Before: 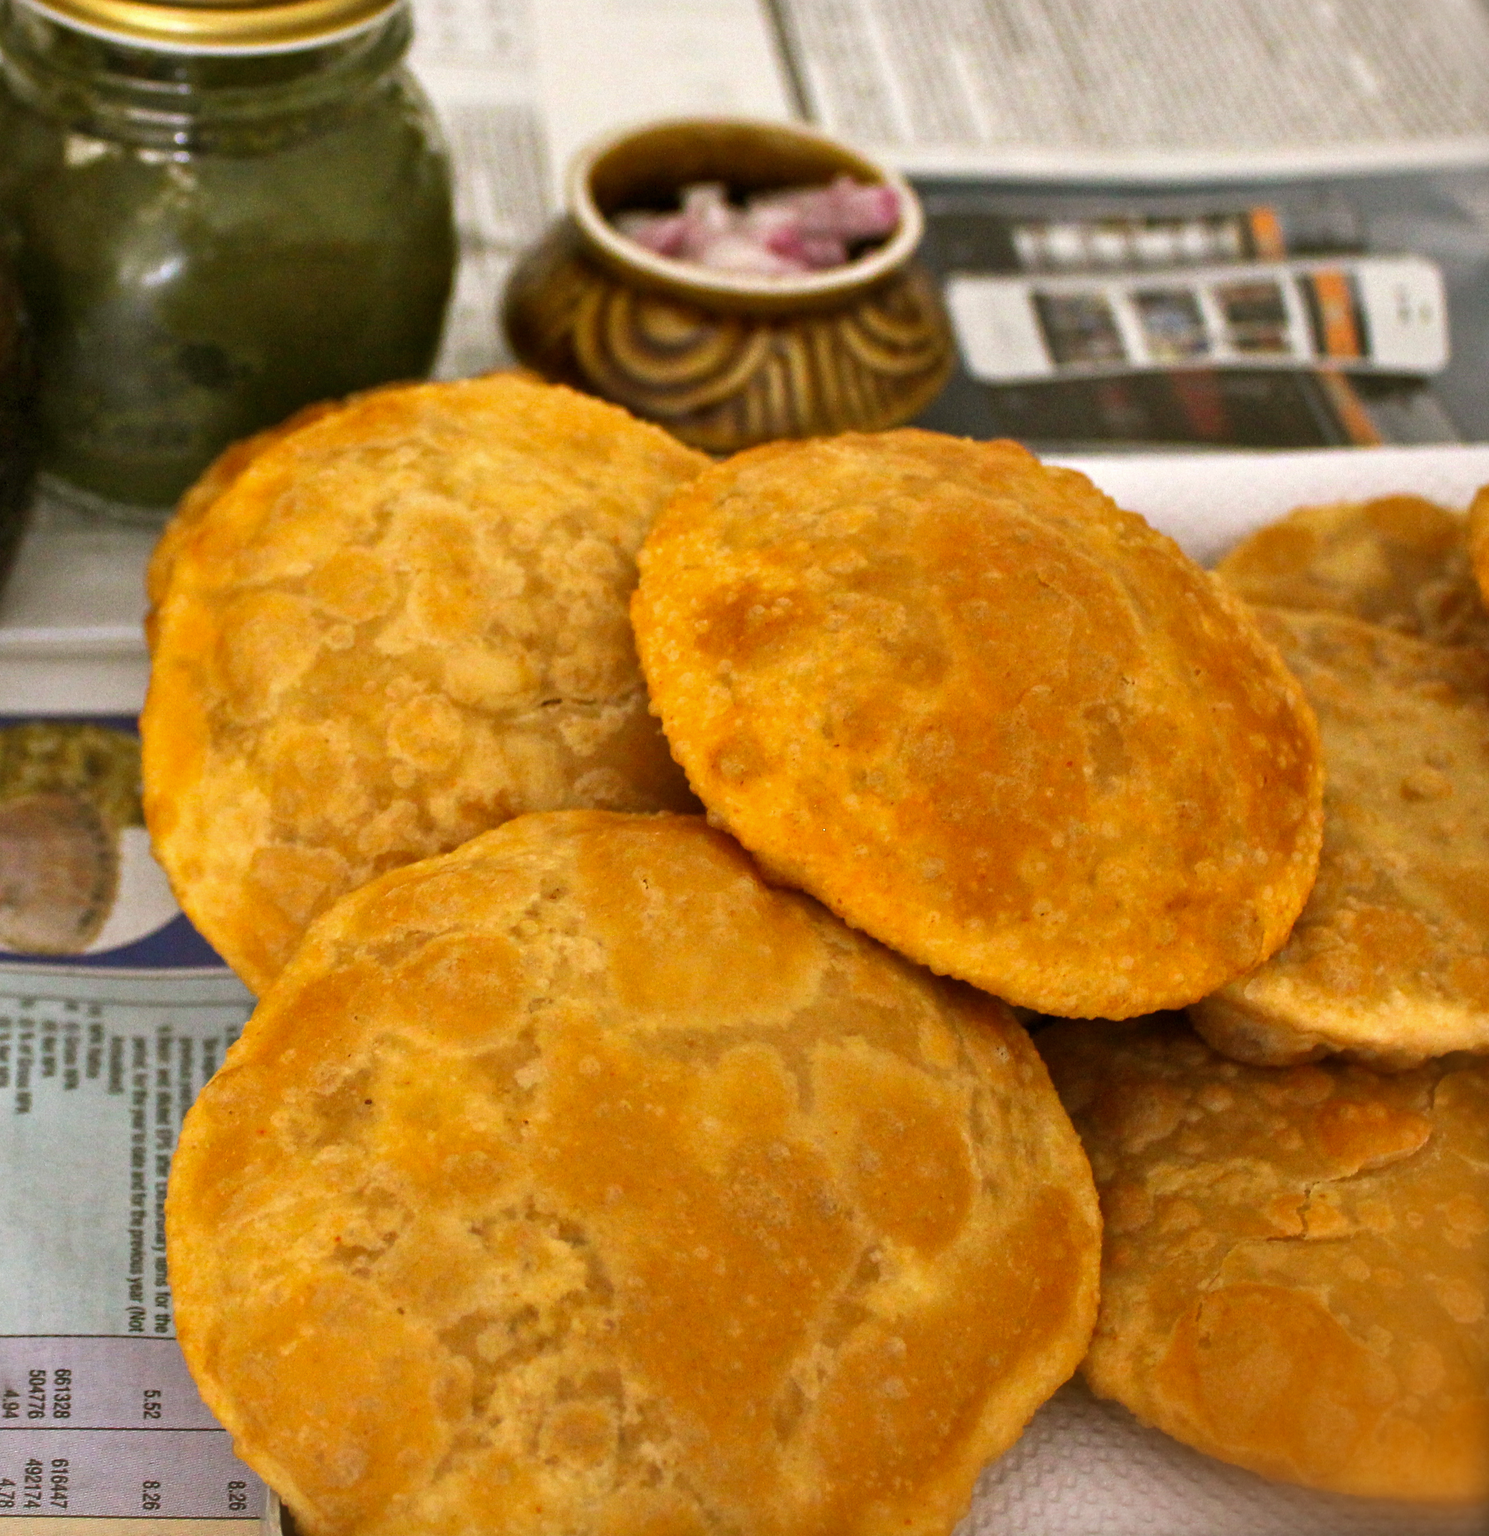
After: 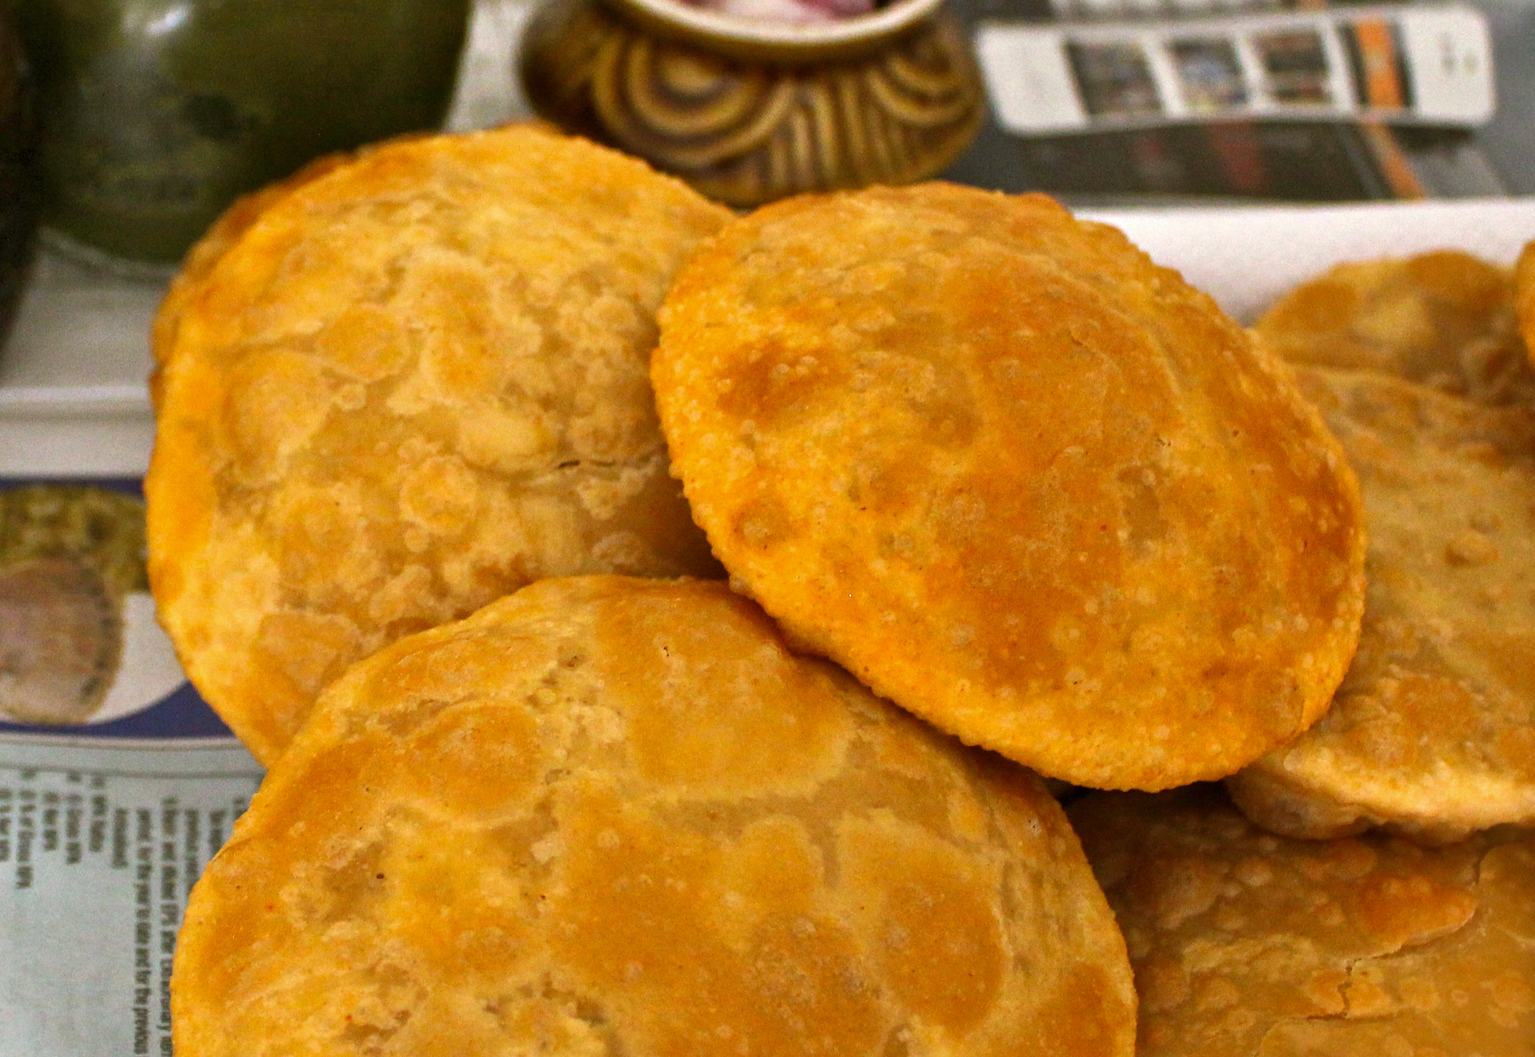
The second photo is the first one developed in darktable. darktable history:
crop: top 16.445%, bottom 16.757%
